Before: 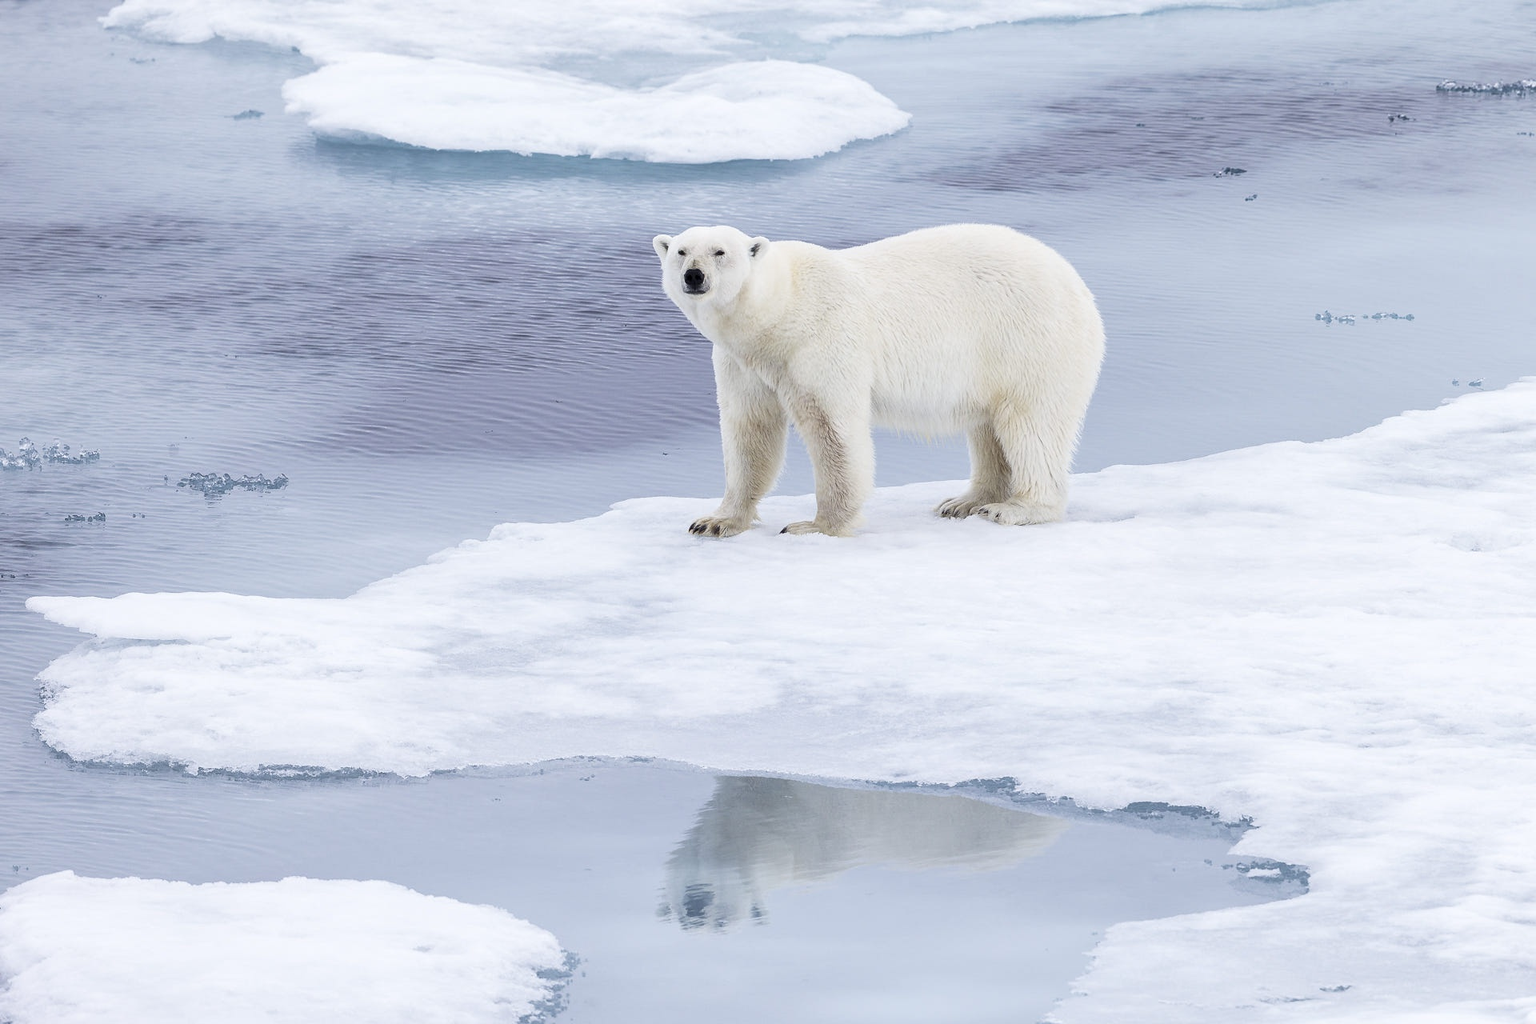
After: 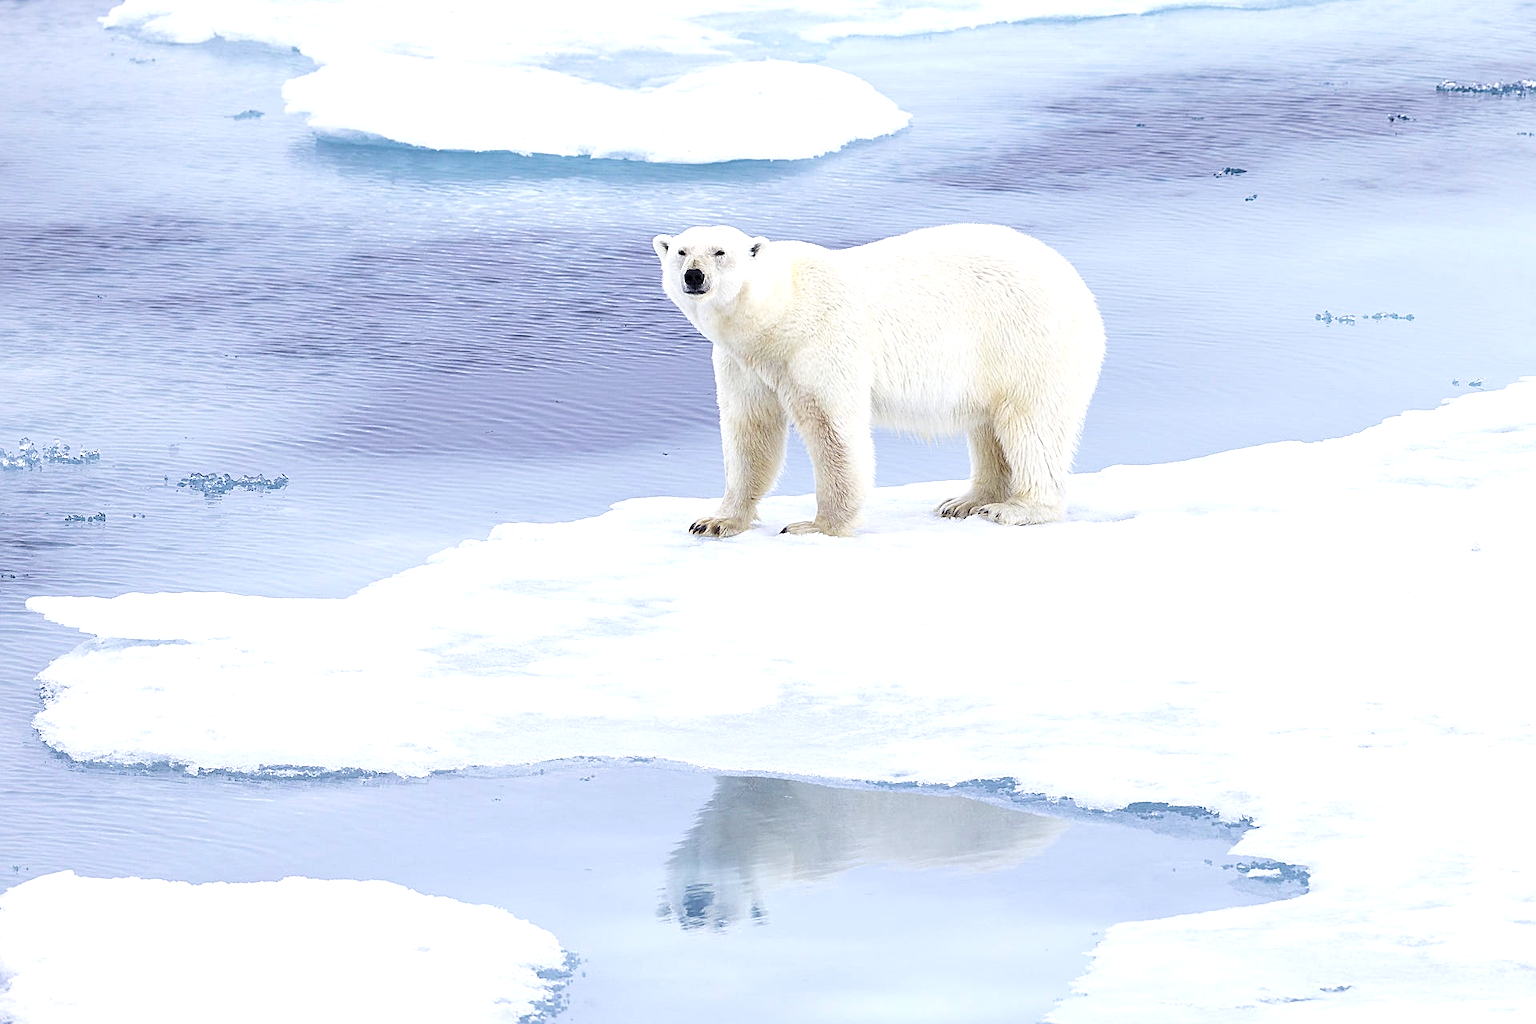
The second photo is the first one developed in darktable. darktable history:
color balance rgb: linear chroma grading › global chroma 5.777%, perceptual saturation grading › global saturation 27.576%, perceptual saturation grading › highlights -25.172%, perceptual saturation grading › shadows 25.64%, perceptual brilliance grading › mid-tones 9.622%, perceptual brilliance grading › shadows 14.215%, global vibrance 25.092%, contrast 10.574%
sharpen: on, module defaults
exposure: exposure 0.203 EV, compensate highlight preservation false
